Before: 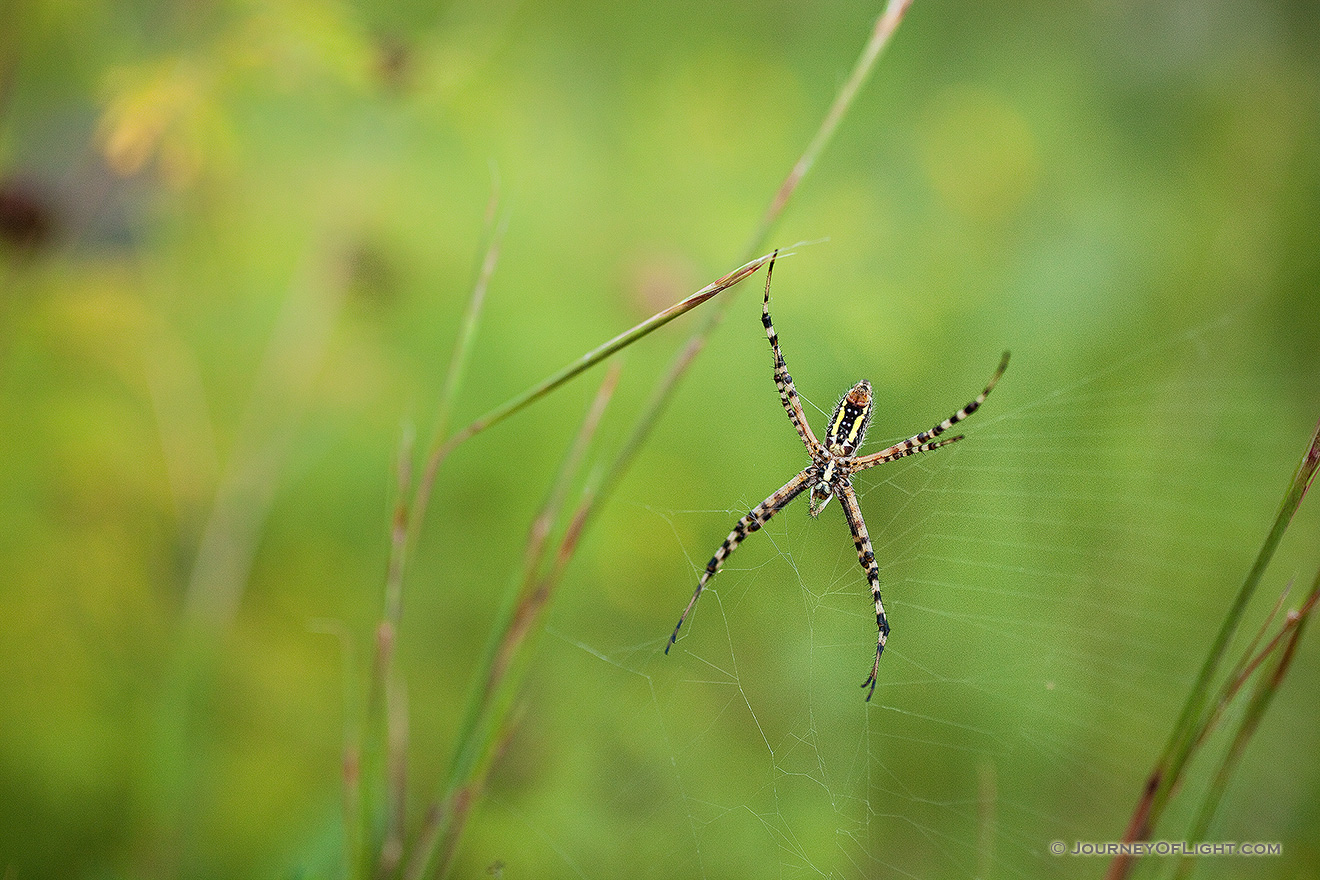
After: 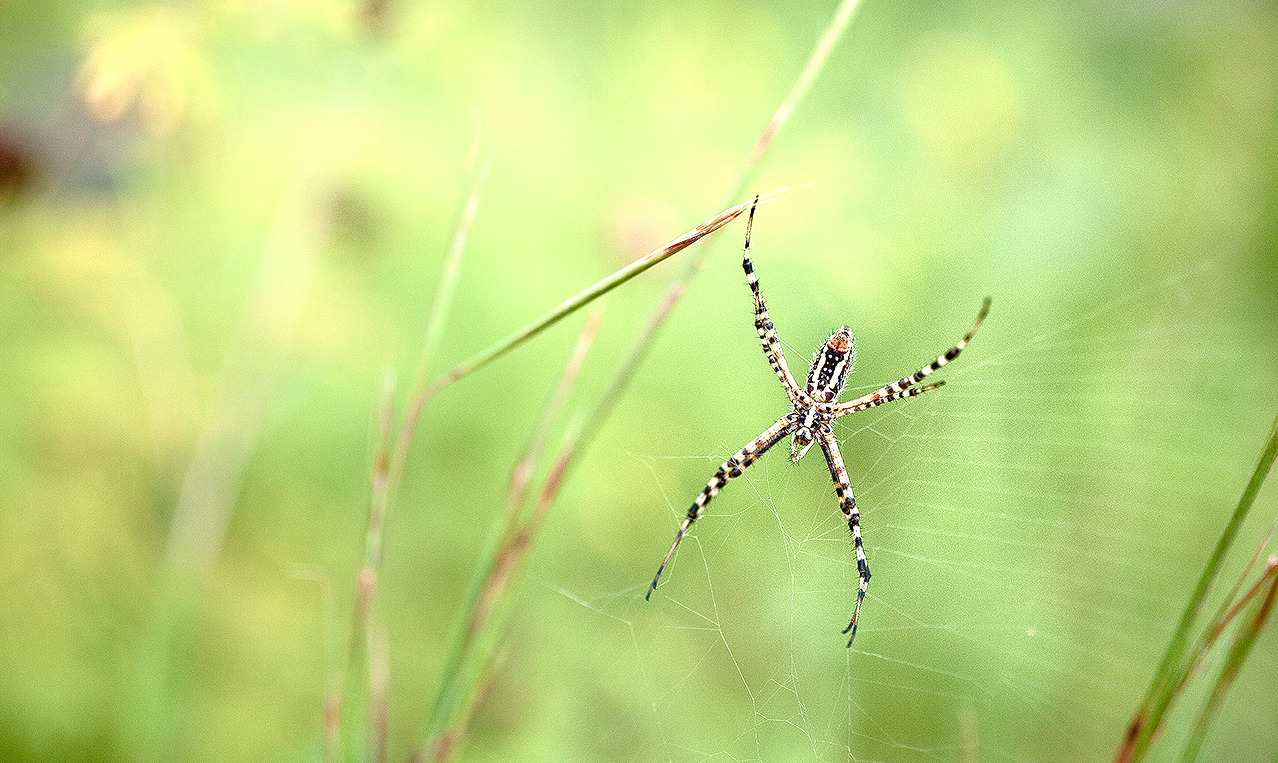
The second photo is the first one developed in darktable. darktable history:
color balance rgb: global offset › luminance -0.235%, perceptual saturation grading › global saturation 20%, perceptual saturation grading › highlights -49.993%, perceptual saturation grading › shadows 25.277%
exposure: exposure 1 EV, compensate highlight preservation false
crop: left 1.504%, top 6.187%, right 1.64%, bottom 7.023%
